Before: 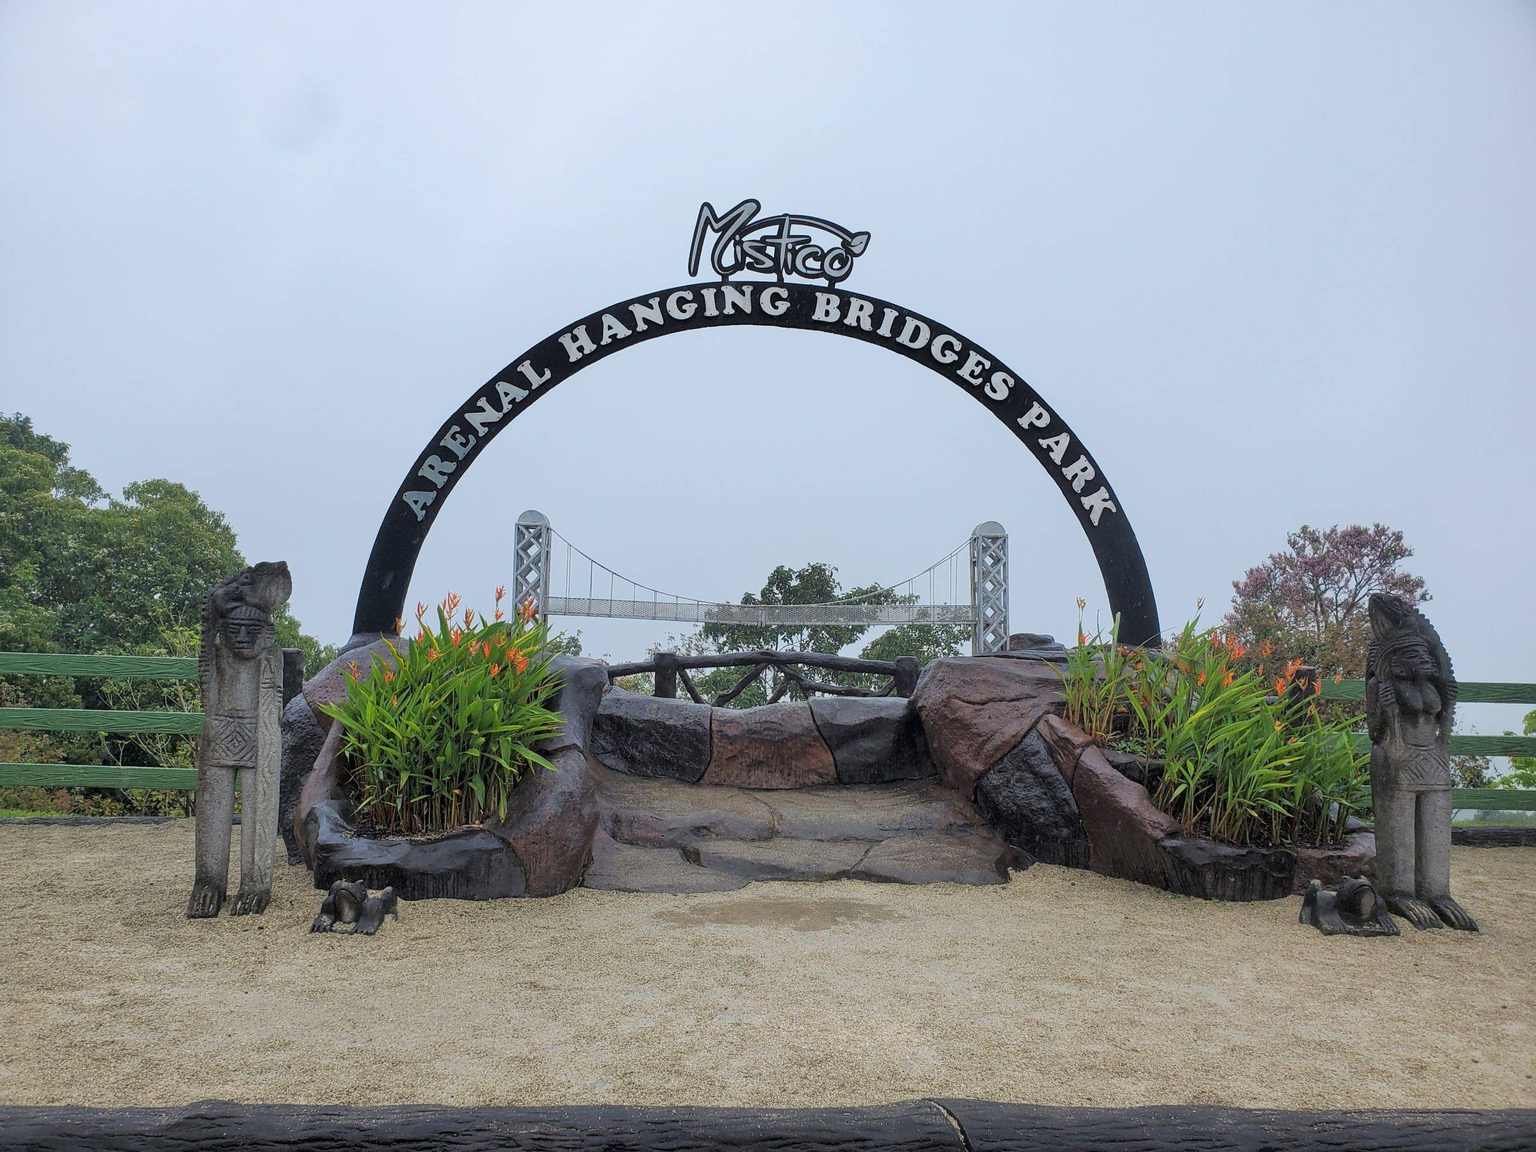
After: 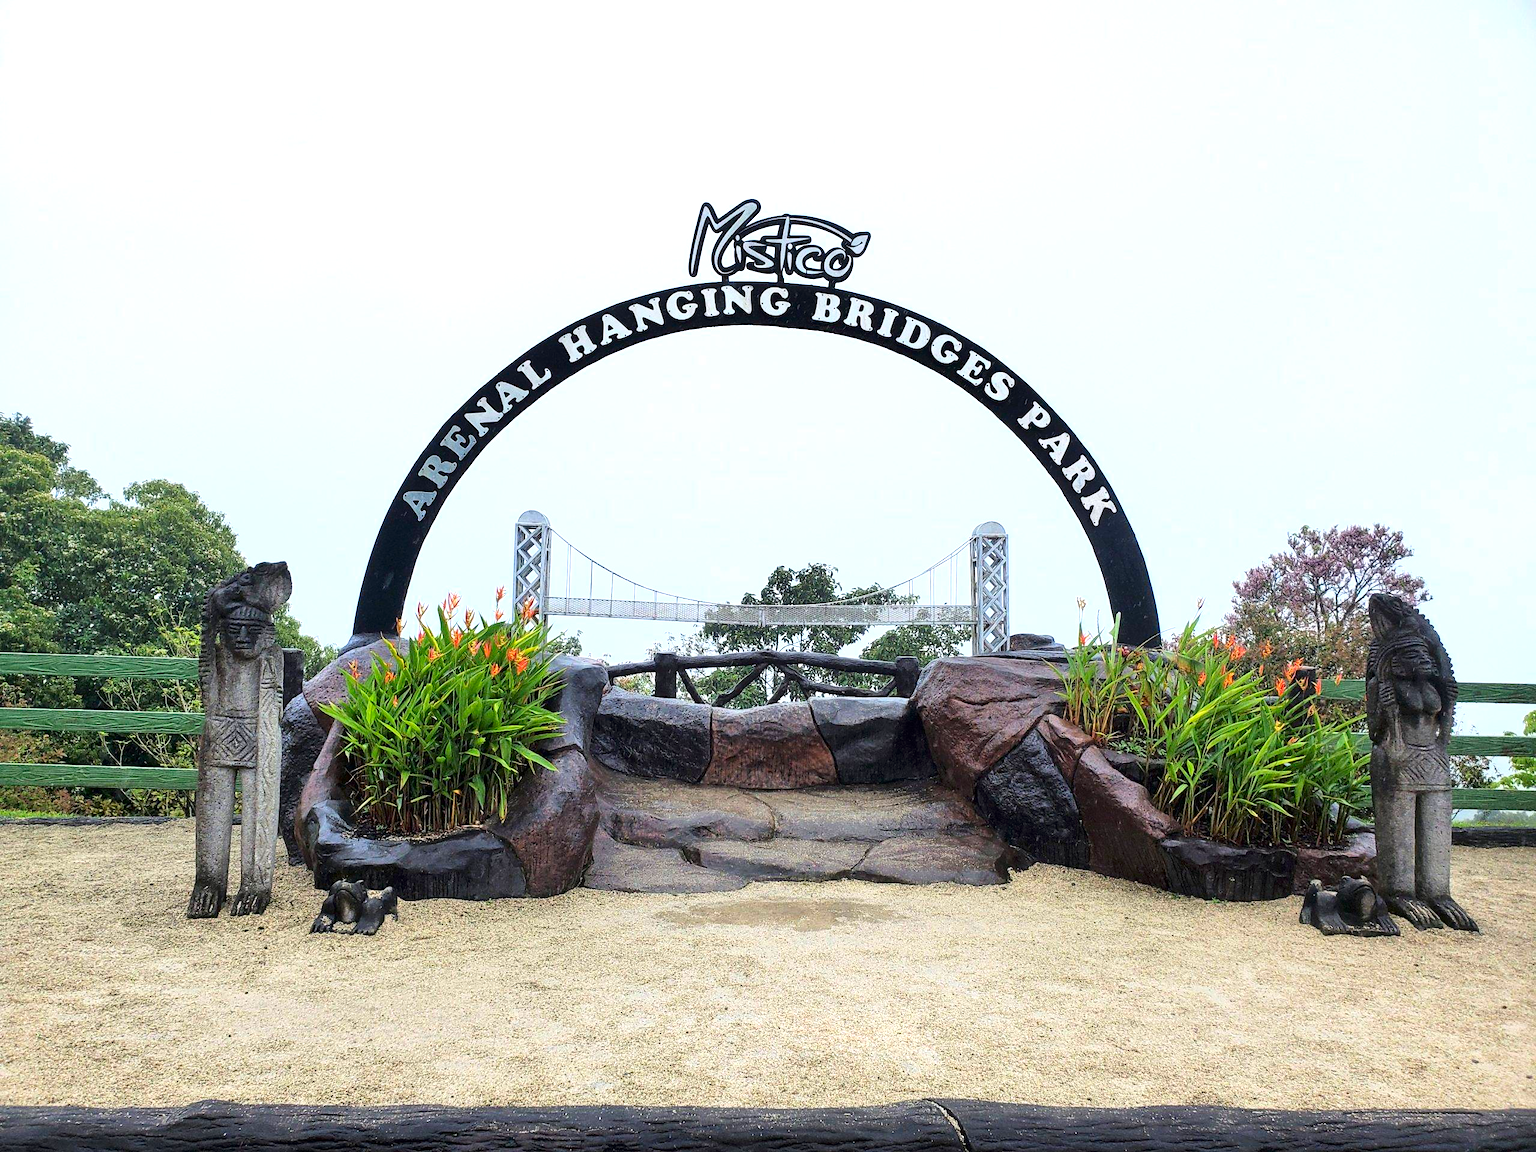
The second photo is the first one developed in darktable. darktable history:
contrast brightness saturation: contrast 0.21, brightness -0.11, saturation 0.21
exposure: black level correction 0, exposure 0.9 EV, compensate highlight preservation false
